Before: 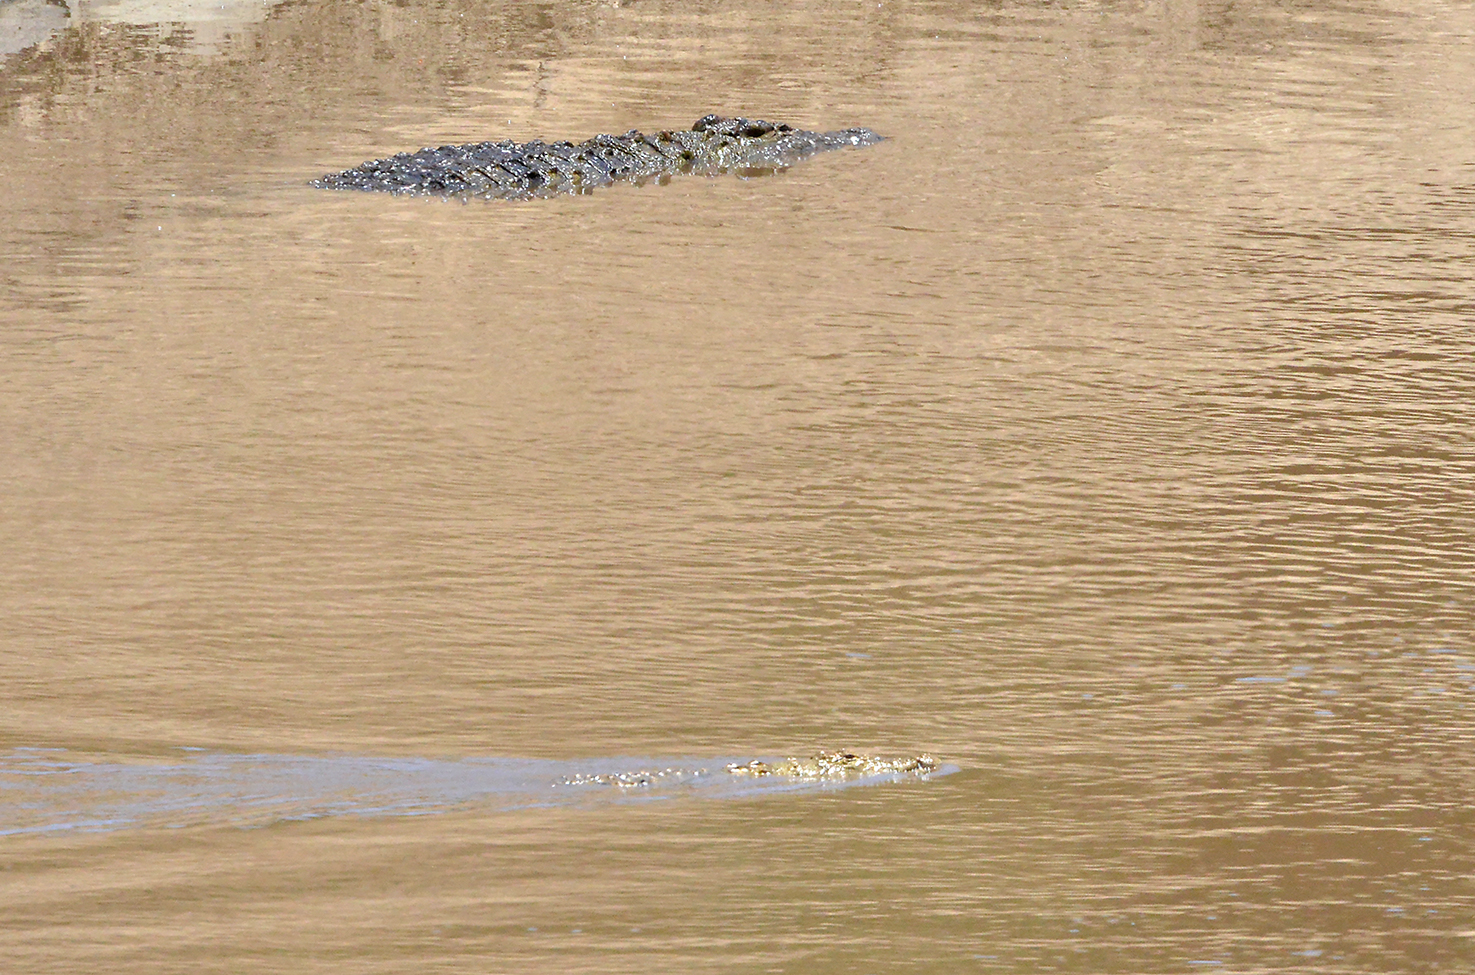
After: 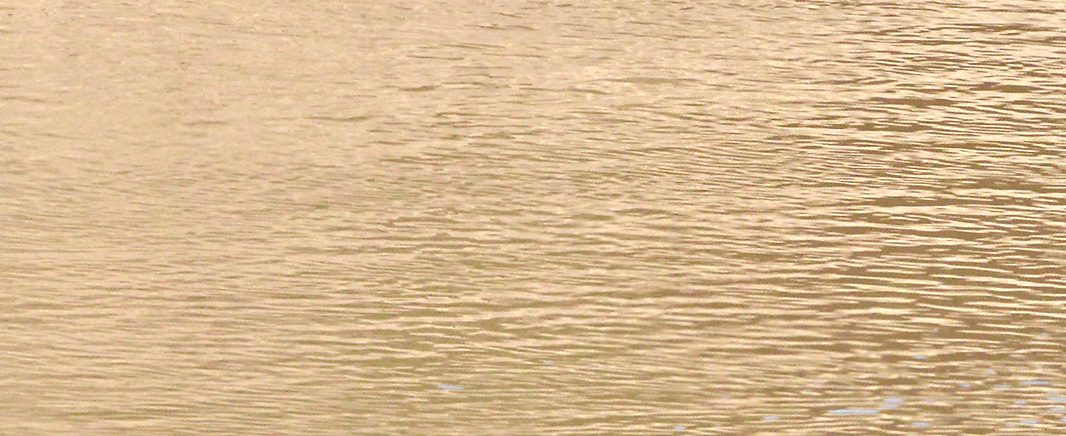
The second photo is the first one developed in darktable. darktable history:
crop and rotate: left 27.714%, top 27.494%, bottom 27.69%
tone equalizer: -8 EV -0.431 EV, -7 EV -0.379 EV, -6 EV -0.305 EV, -5 EV -0.235 EV, -3 EV 0.237 EV, -2 EV 0.361 EV, -1 EV 0.409 EV, +0 EV 0.396 EV, smoothing diameter 24.79%, edges refinement/feathering 13.91, preserve details guided filter
